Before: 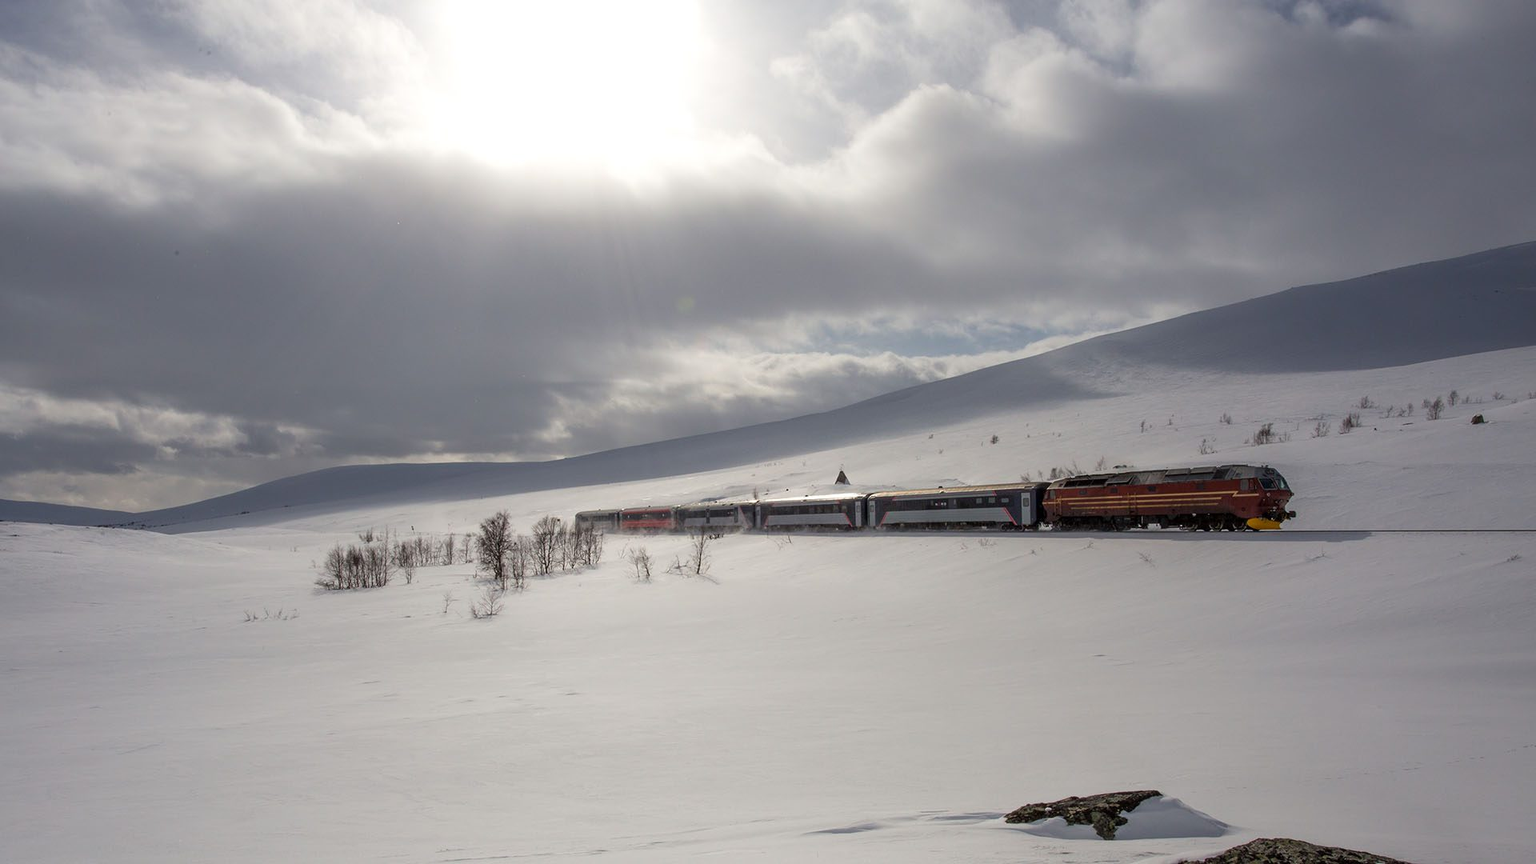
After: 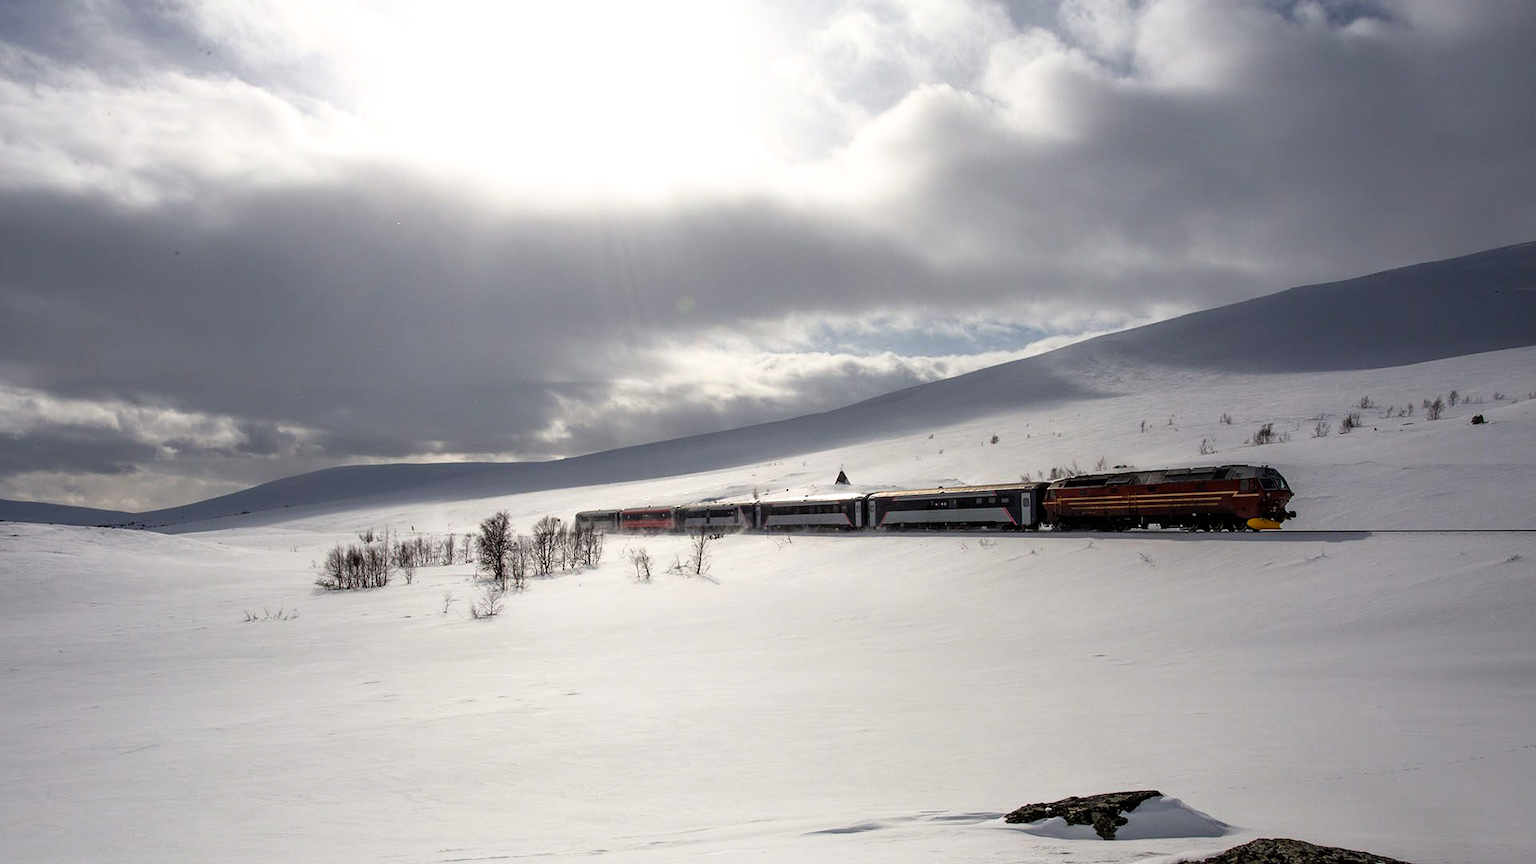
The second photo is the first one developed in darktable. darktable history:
filmic rgb: black relative exposure -7.96 EV, white relative exposure 2.19 EV, hardness 6.93
contrast brightness saturation: contrast 0.036, saturation 0.16
